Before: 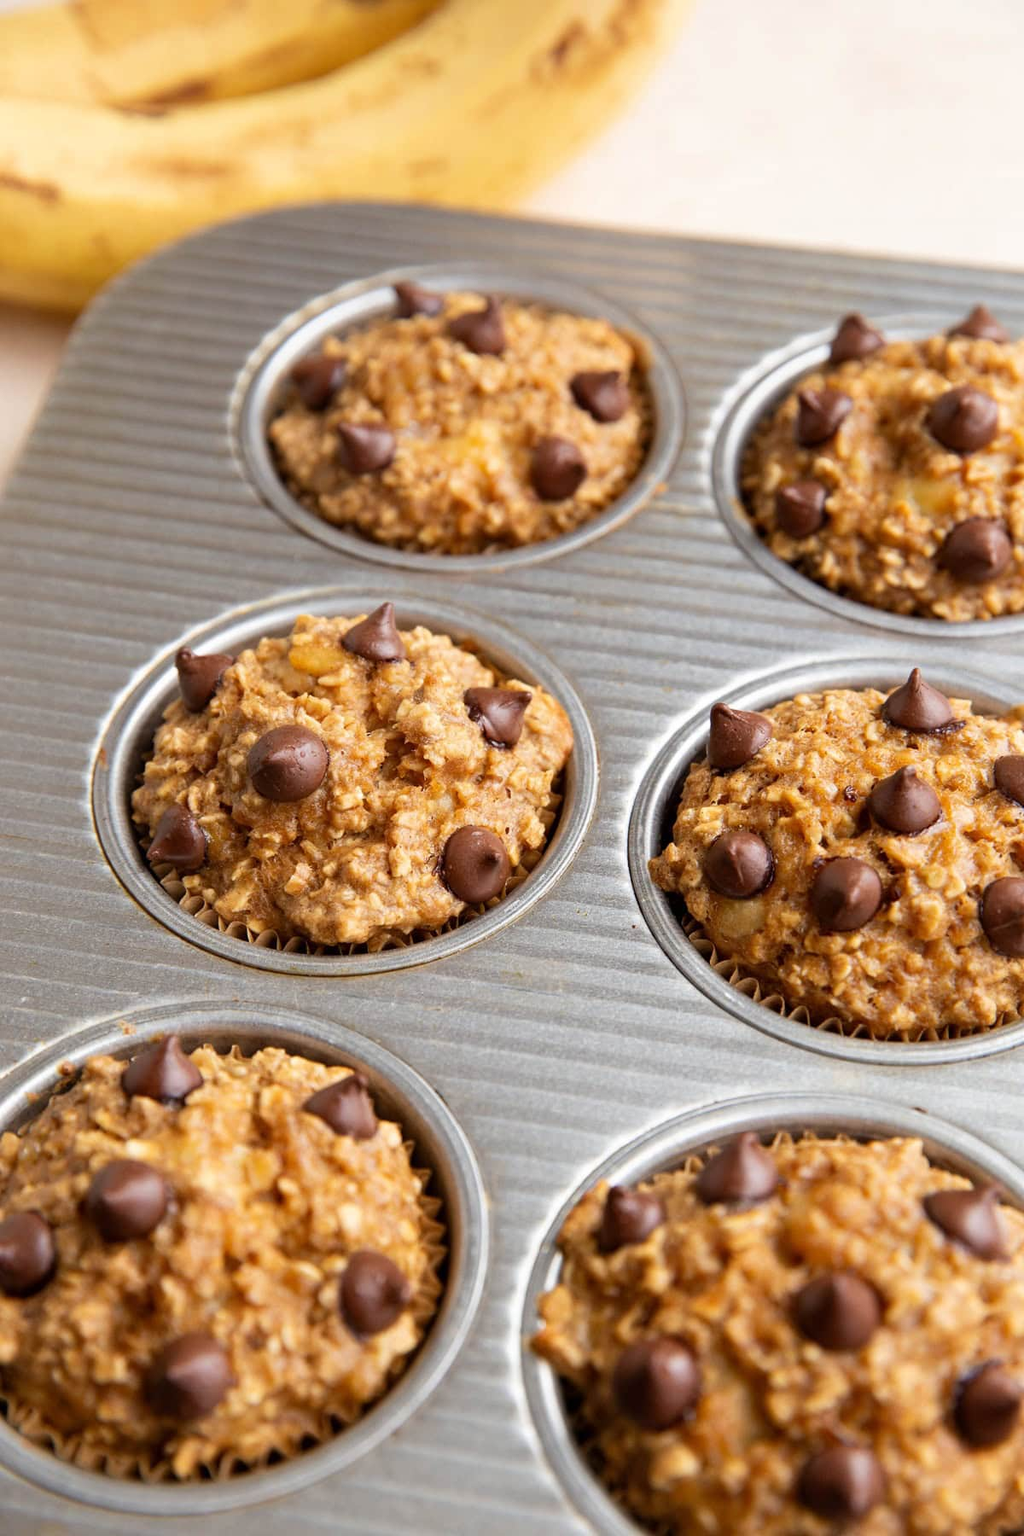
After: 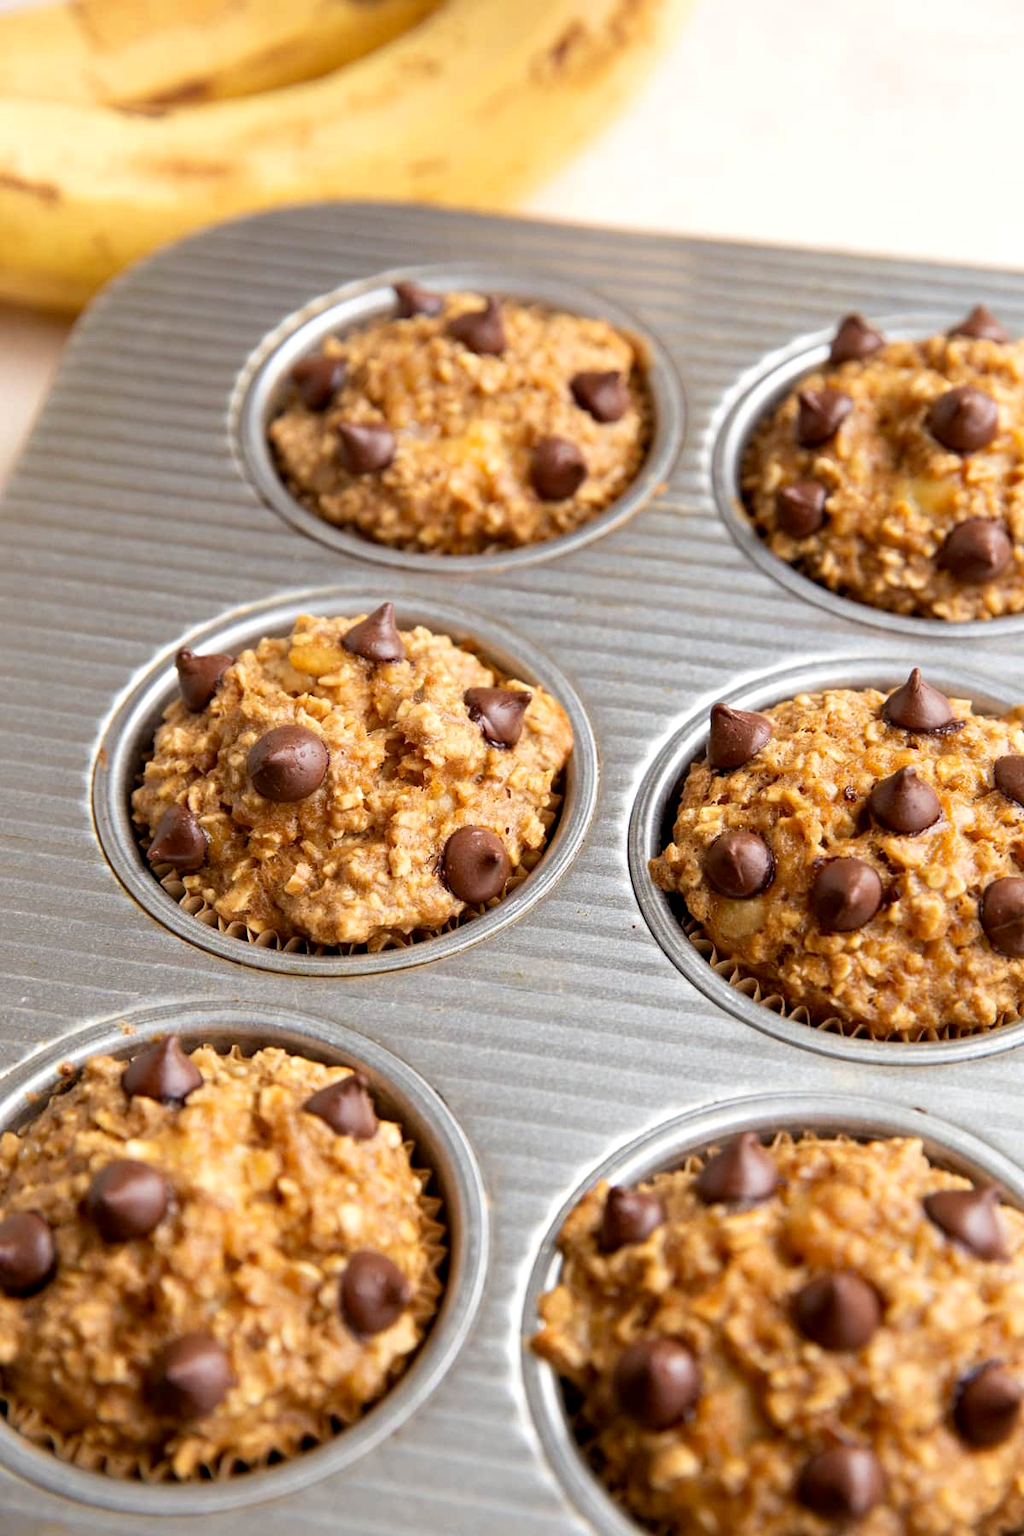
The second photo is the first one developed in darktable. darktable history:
exposure: black level correction 0.003, exposure 0.149 EV, compensate highlight preservation false
